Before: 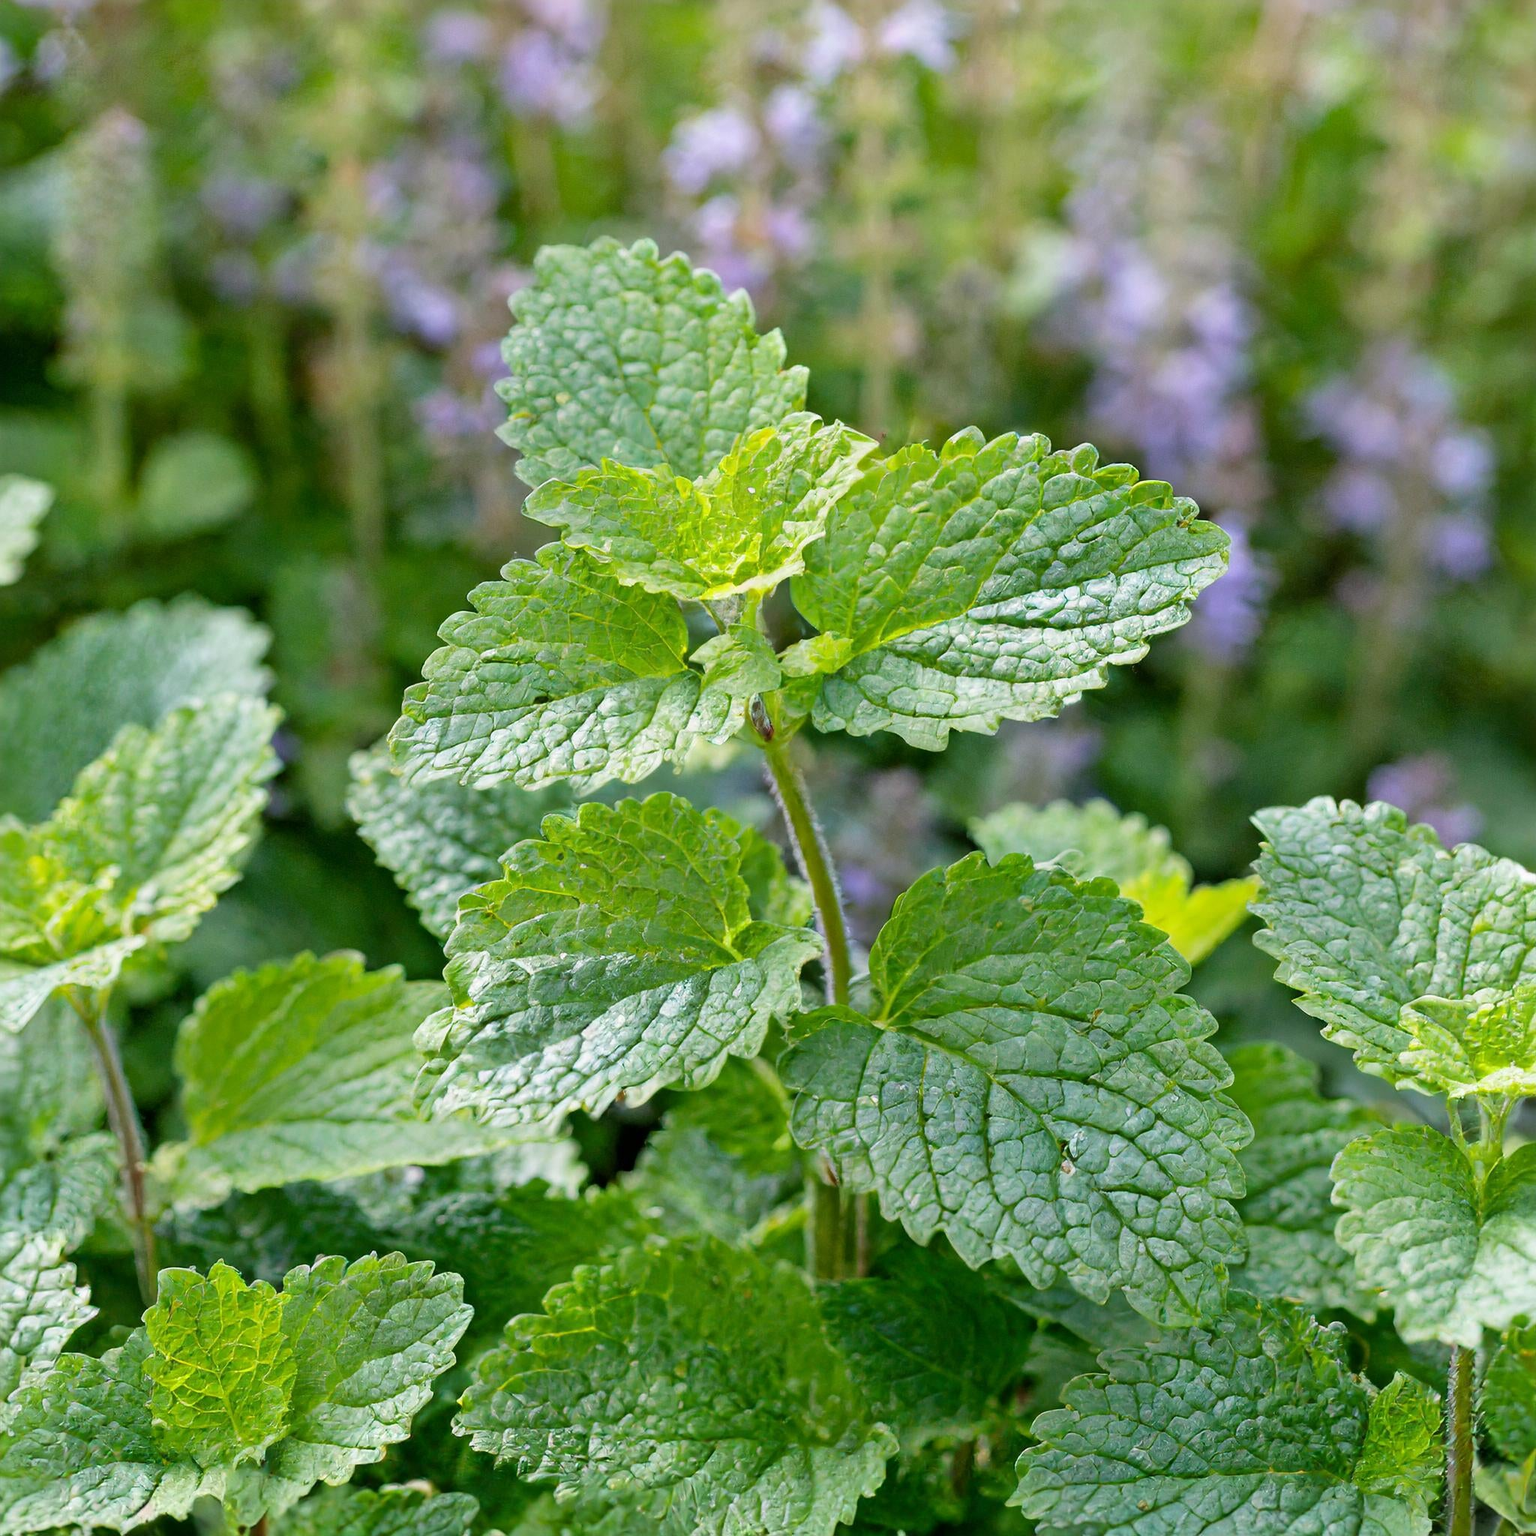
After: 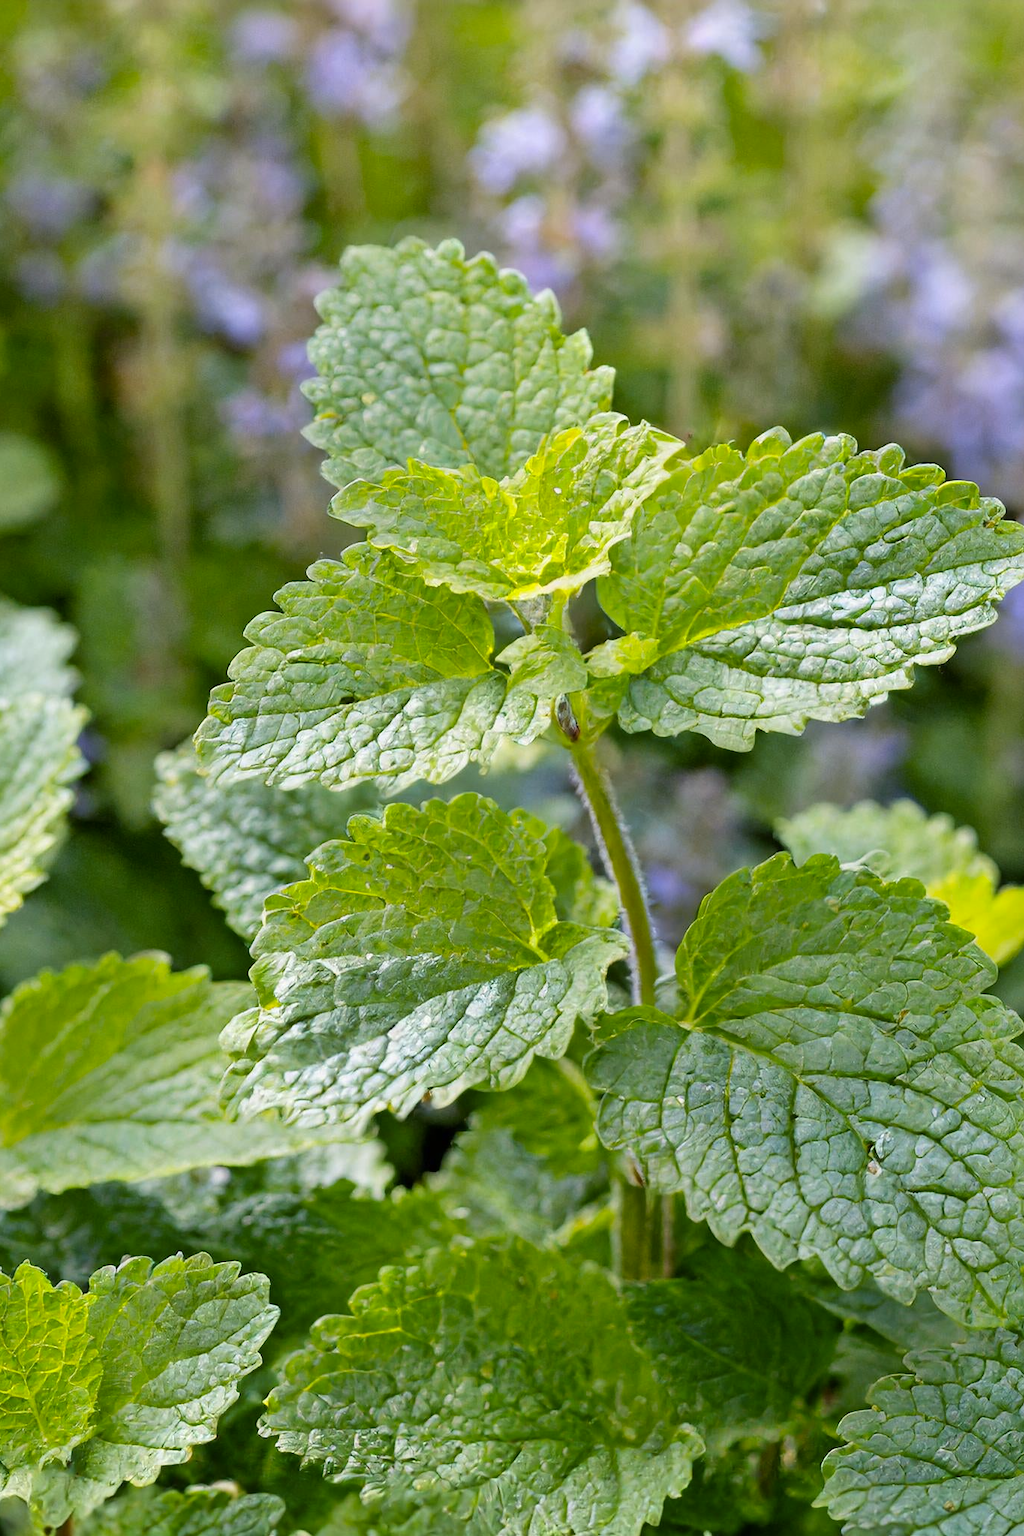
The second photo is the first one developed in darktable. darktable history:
crop and rotate: left 12.648%, right 20.685%
color contrast: green-magenta contrast 0.8, blue-yellow contrast 1.1, unbound 0
